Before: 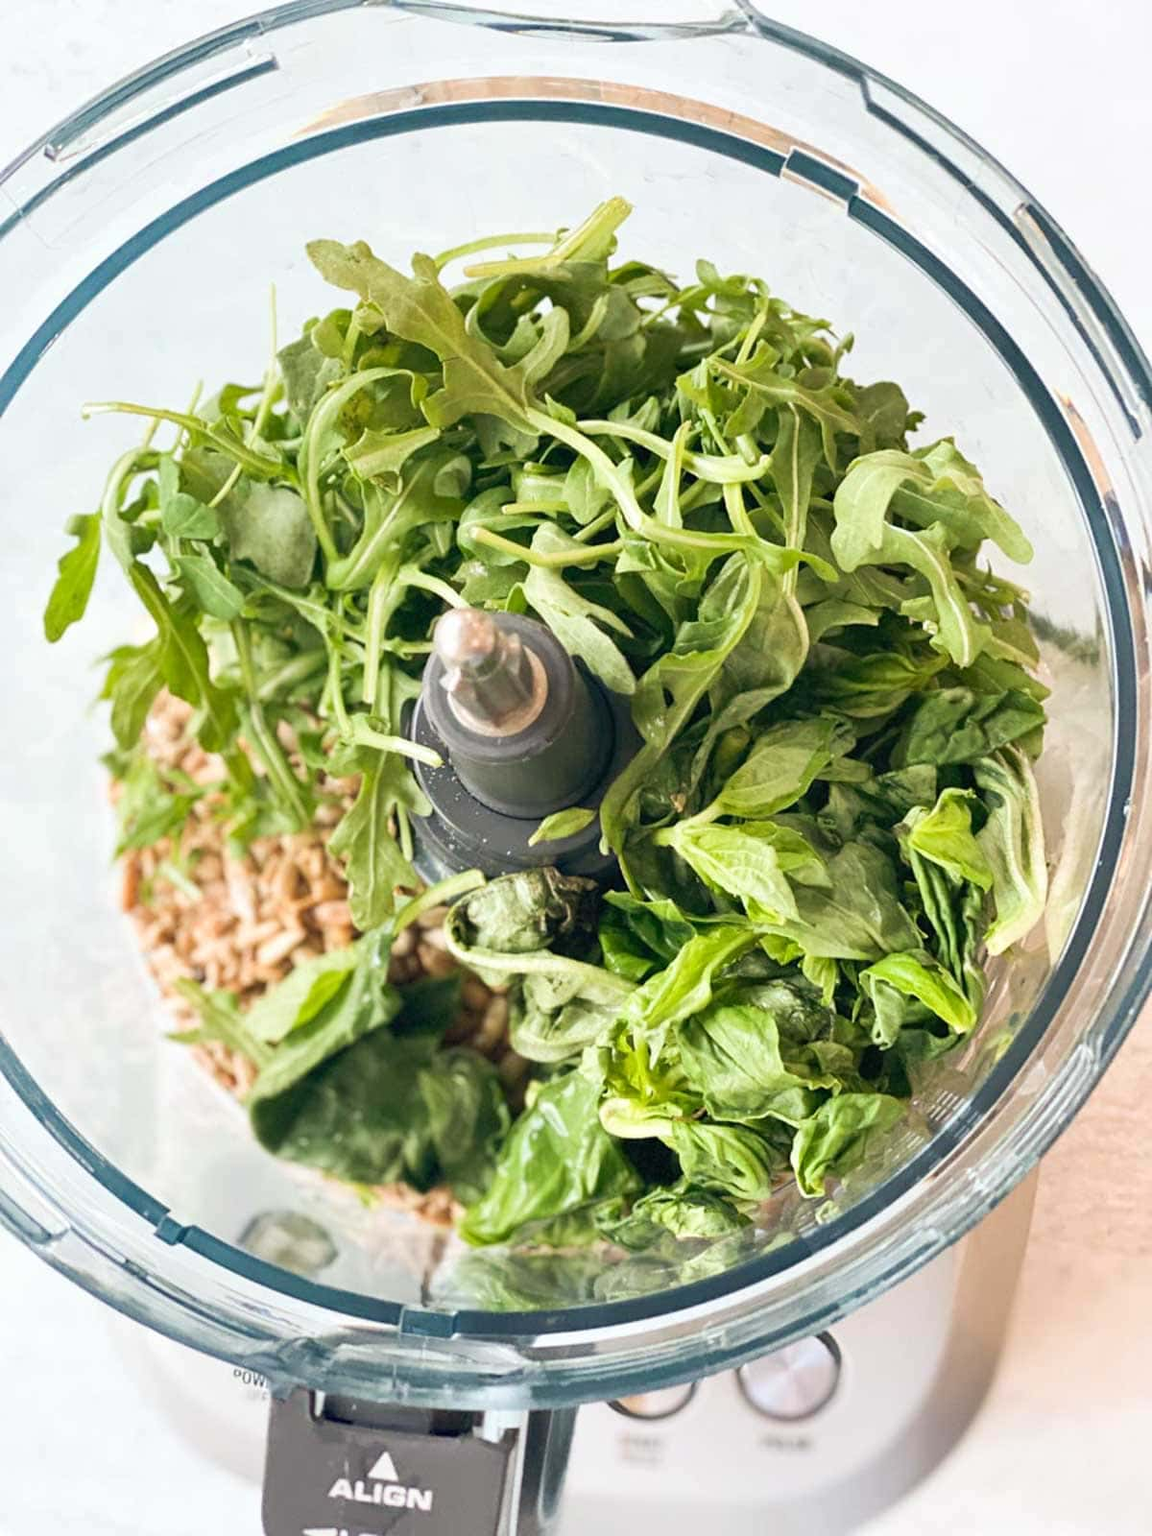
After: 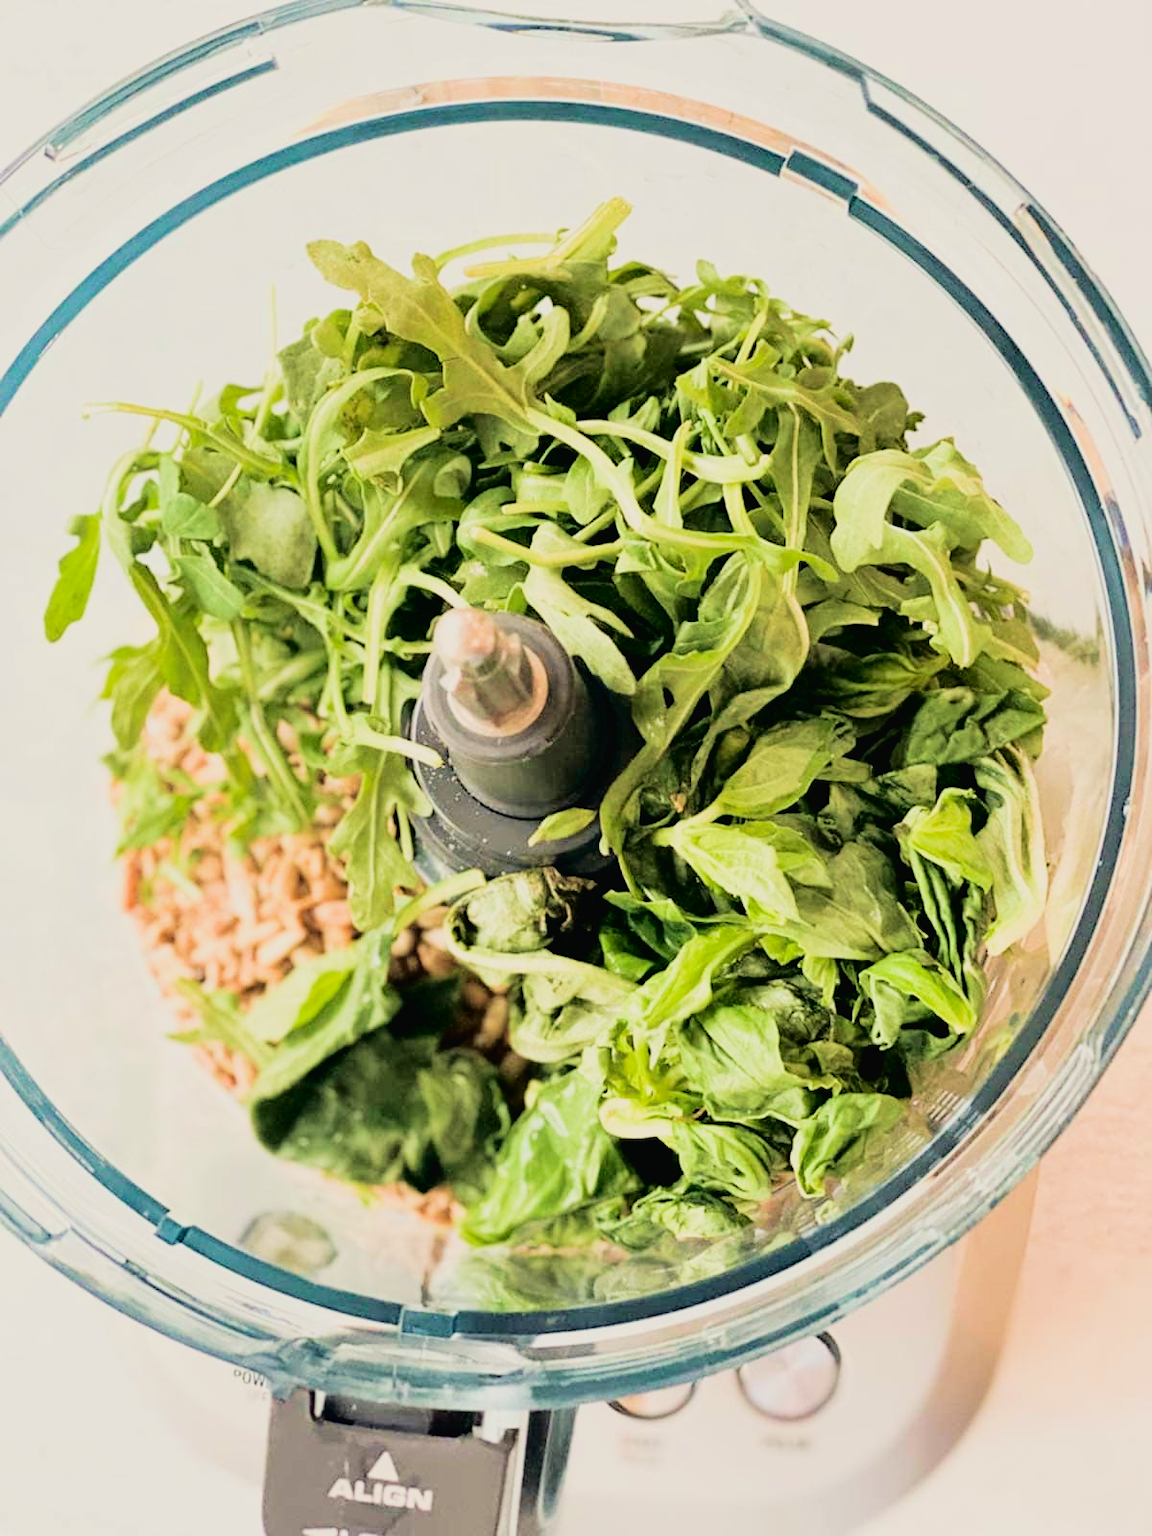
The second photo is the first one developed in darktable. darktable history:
white balance: red 1.045, blue 0.932
filmic rgb: black relative exposure -5 EV, hardness 2.88, contrast 1.3, highlights saturation mix -30%
exposure: black level correction 0.001, exposure 0.5 EV, compensate exposure bias true, compensate highlight preservation false
fill light: exposure -2 EV, width 8.6
velvia: strength 29%
contrast brightness saturation: contrast -0.11
